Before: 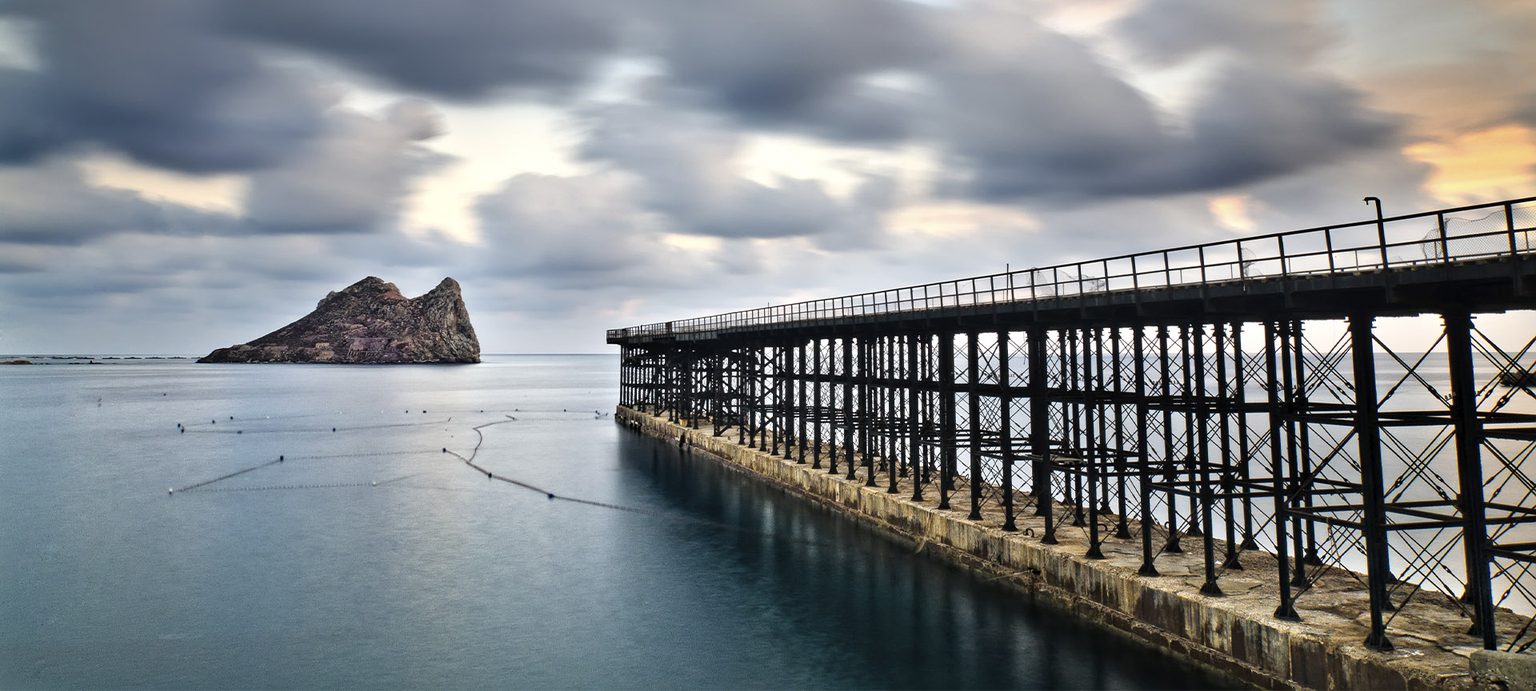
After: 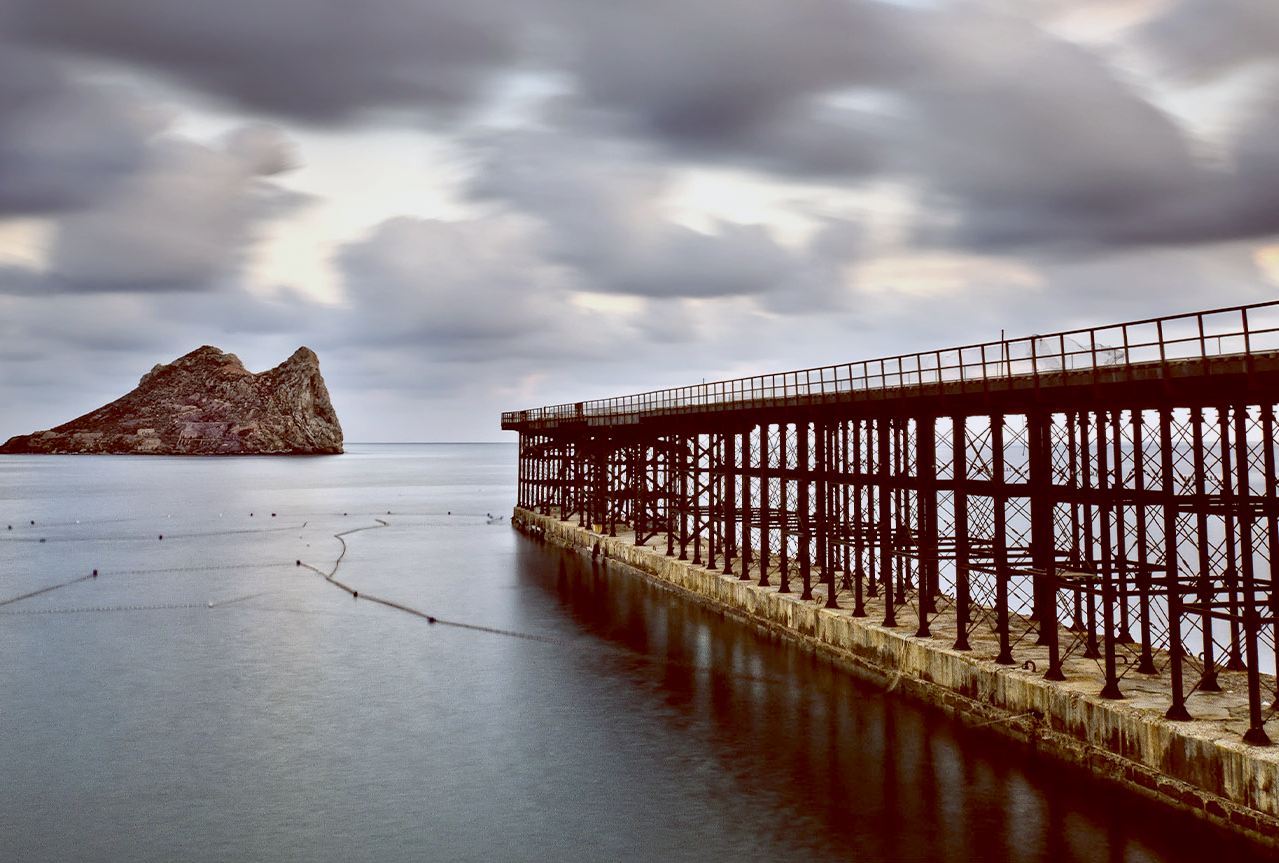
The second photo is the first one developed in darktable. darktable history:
base curve: curves: ch0 [(0, 0) (0.283, 0.295) (1, 1)], preserve colors none
crop and rotate: left 13.409%, right 19.924%
exposure: black level correction 0.006, exposure -0.226 EV, compensate highlight preservation false
color balance: lift [1, 1.011, 0.999, 0.989], gamma [1.109, 1.045, 1.039, 0.955], gain [0.917, 0.936, 0.952, 1.064], contrast 2.32%, contrast fulcrum 19%, output saturation 101%
